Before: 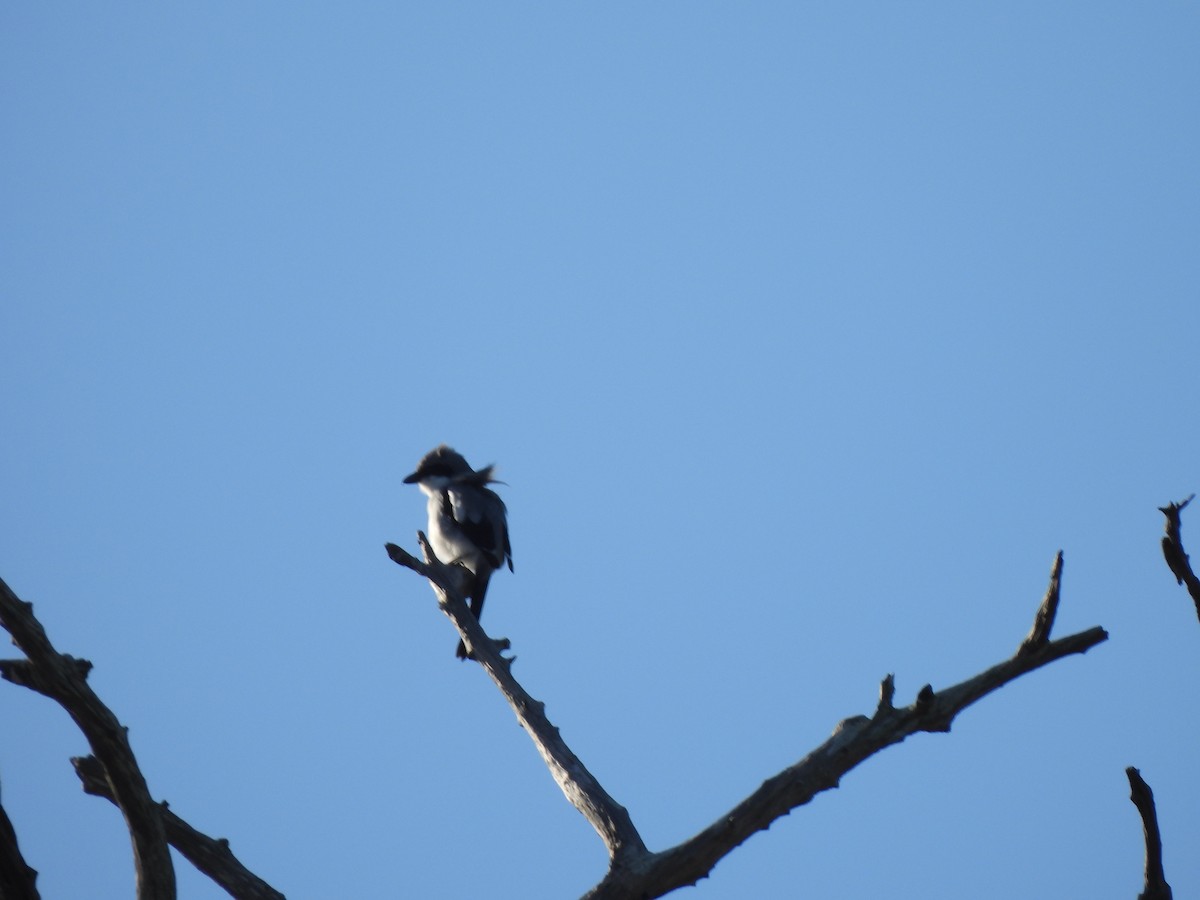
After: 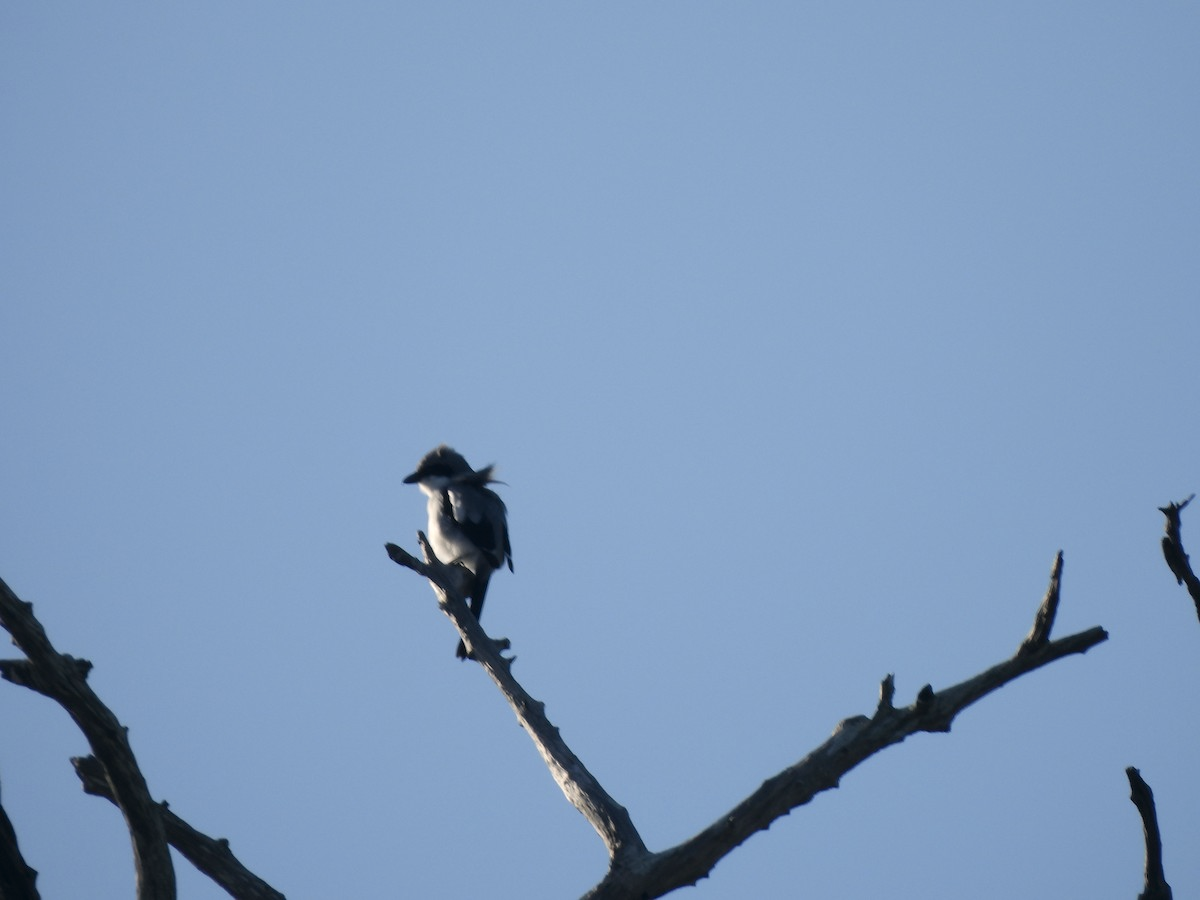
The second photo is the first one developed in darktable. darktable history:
color correction: highlights a* 2.92, highlights b* 5.03, shadows a* -2.61, shadows b* -4.93, saturation 0.773
